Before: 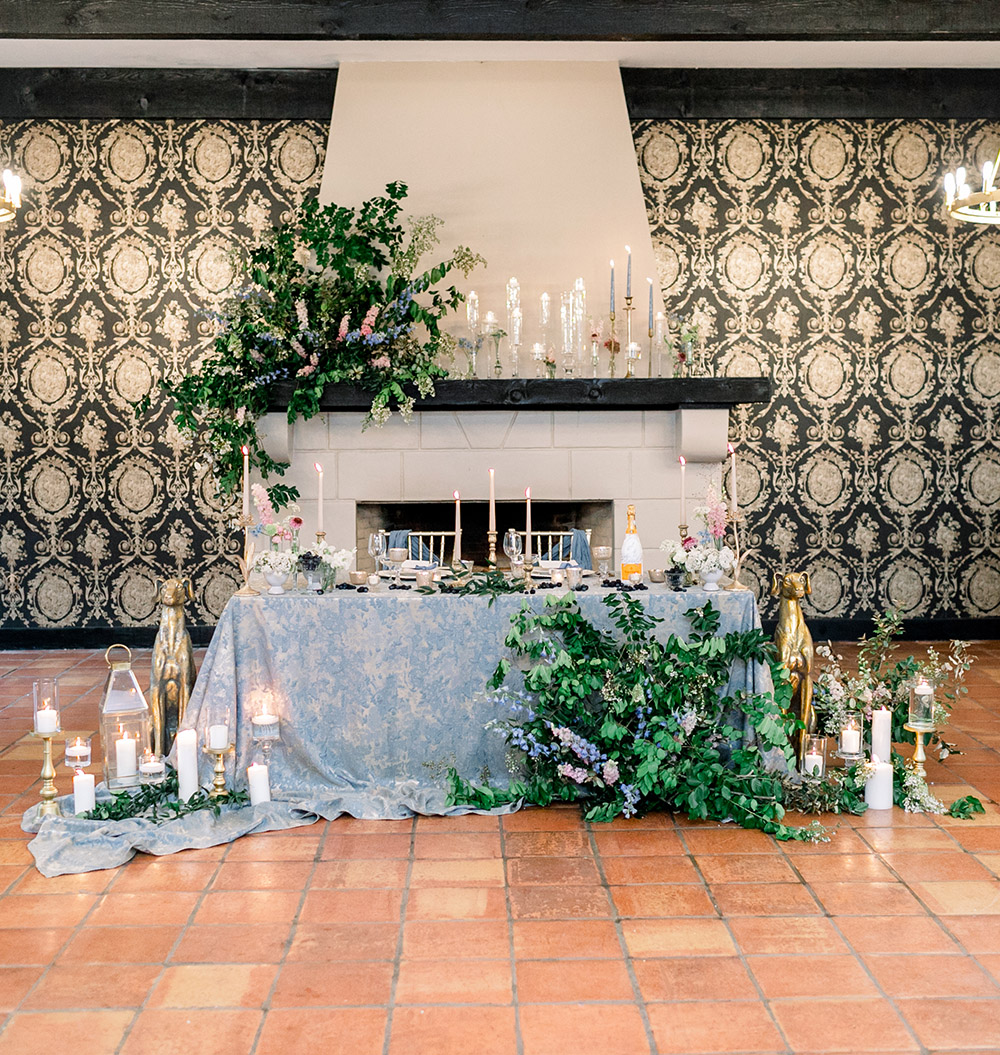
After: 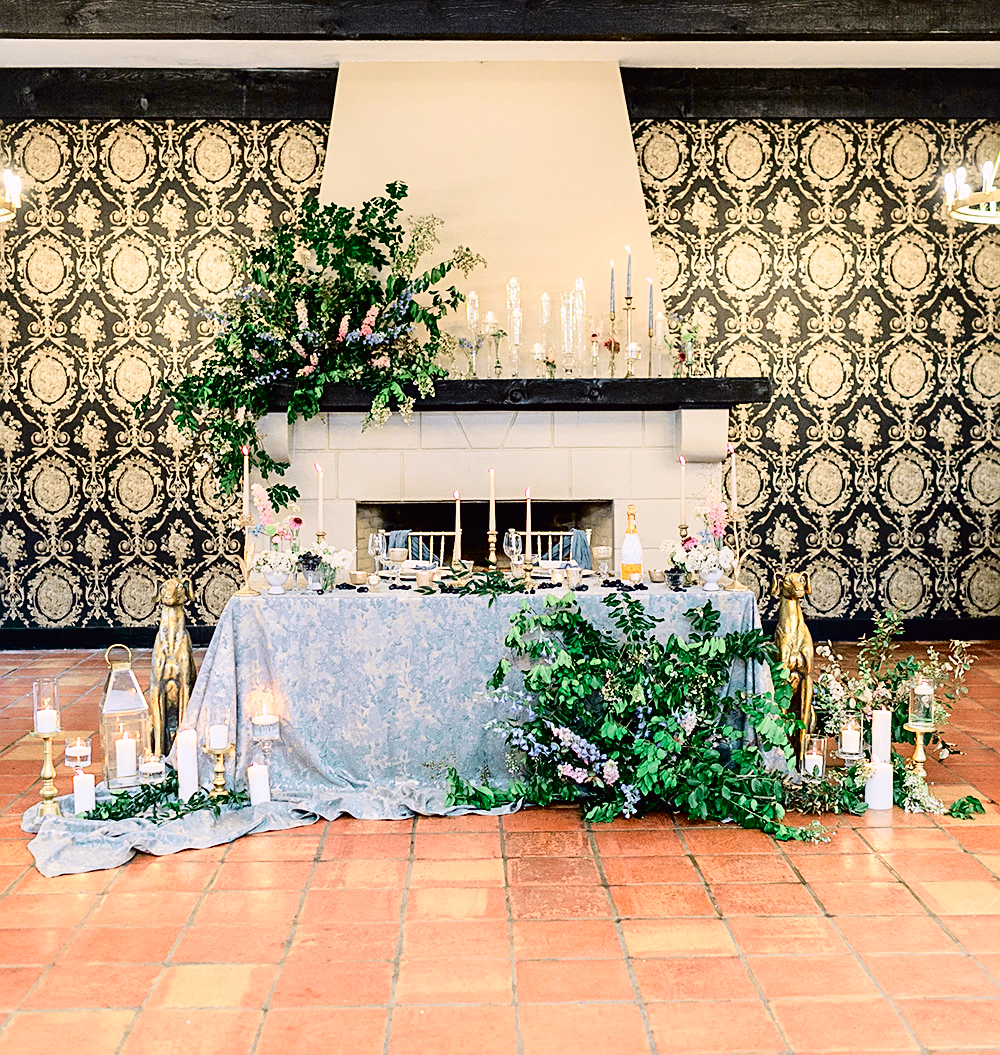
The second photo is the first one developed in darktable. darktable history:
exposure: compensate highlight preservation false
tone curve: curves: ch0 [(0, 0.011) (0.053, 0.026) (0.174, 0.115) (0.398, 0.444) (0.673, 0.775) (0.829, 0.906) (0.991, 0.981)]; ch1 [(0, 0) (0.276, 0.206) (0.409, 0.383) (0.473, 0.458) (0.492, 0.501) (0.512, 0.513) (0.54, 0.543) (0.585, 0.617) (0.659, 0.686) (0.78, 0.8) (1, 1)]; ch2 [(0, 0) (0.438, 0.449) (0.473, 0.469) (0.503, 0.5) (0.523, 0.534) (0.562, 0.594) (0.612, 0.635) (0.695, 0.713) (1, 1)], color space Lab, independent channels, preserve colors none
sharpen: on, module defaults
